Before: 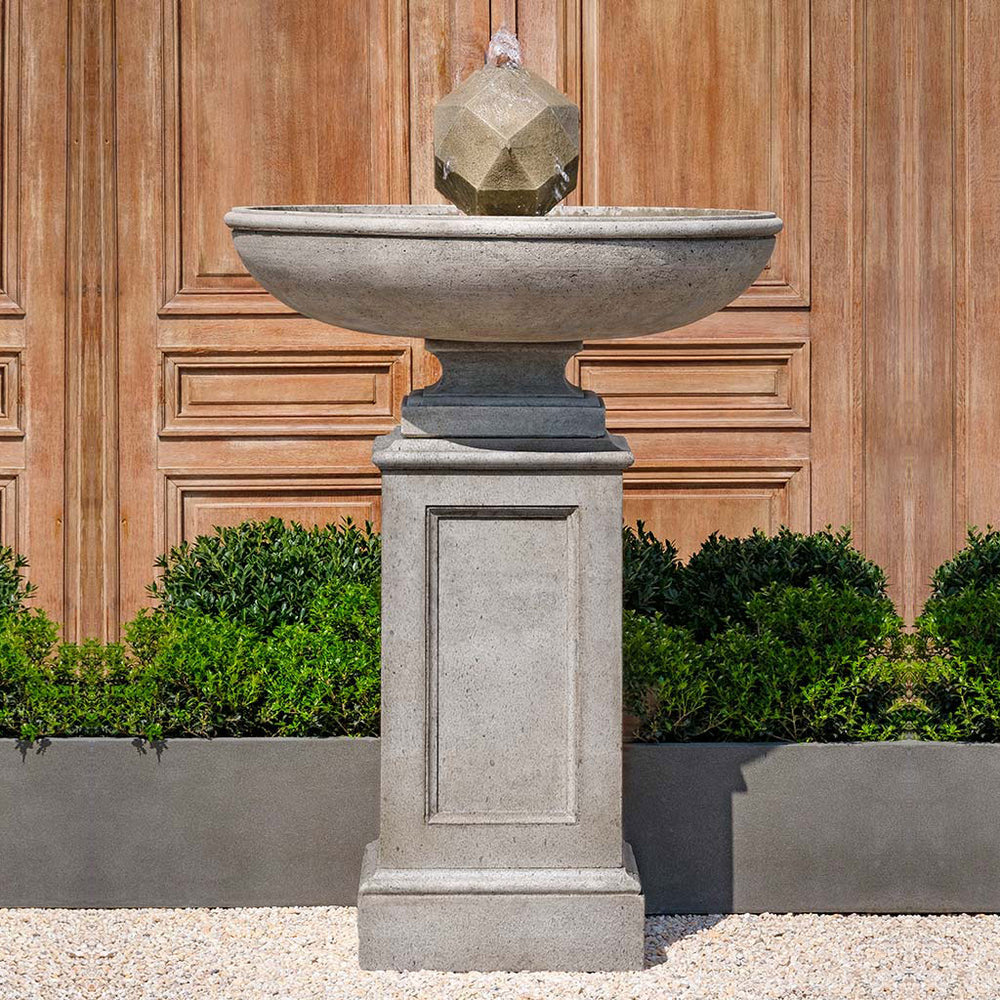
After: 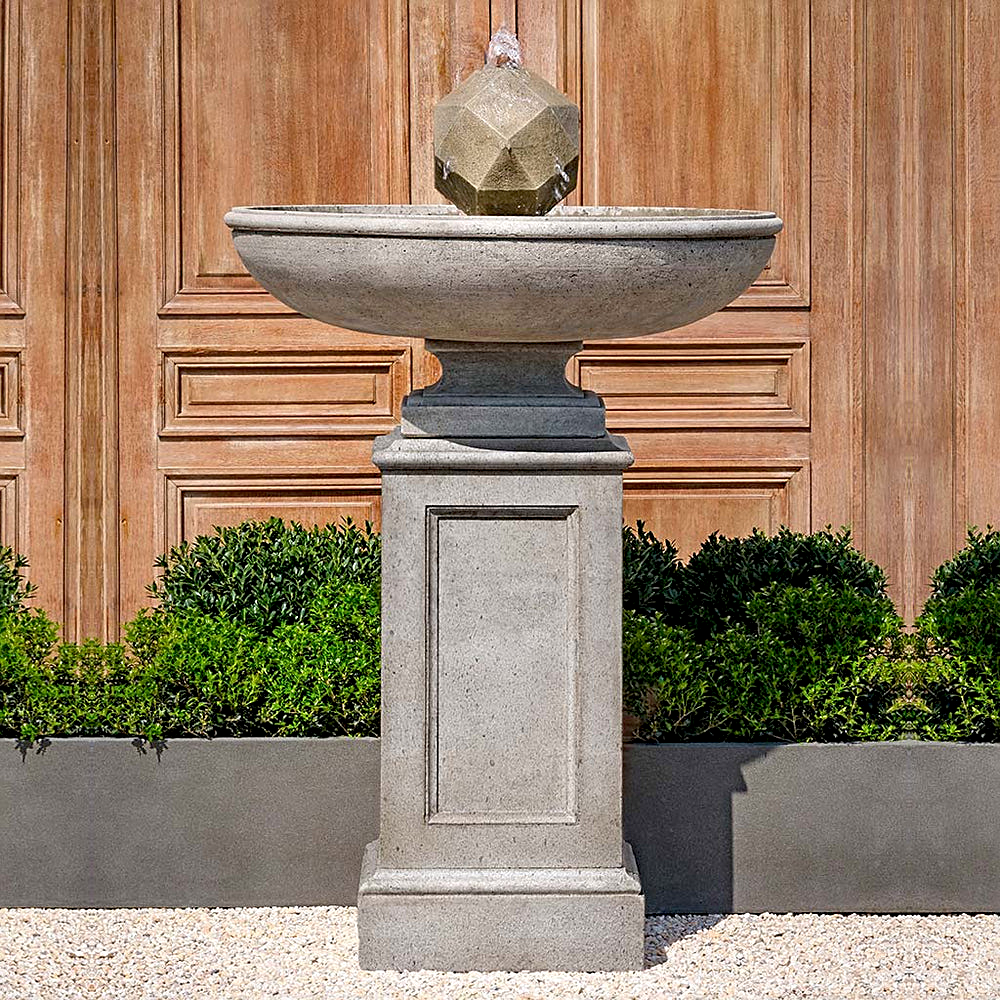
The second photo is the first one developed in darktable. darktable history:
exposure: black level correction 0.007, exposure 0.093 EV, compensate highlight preservation false
sharpen: on, module defaults
